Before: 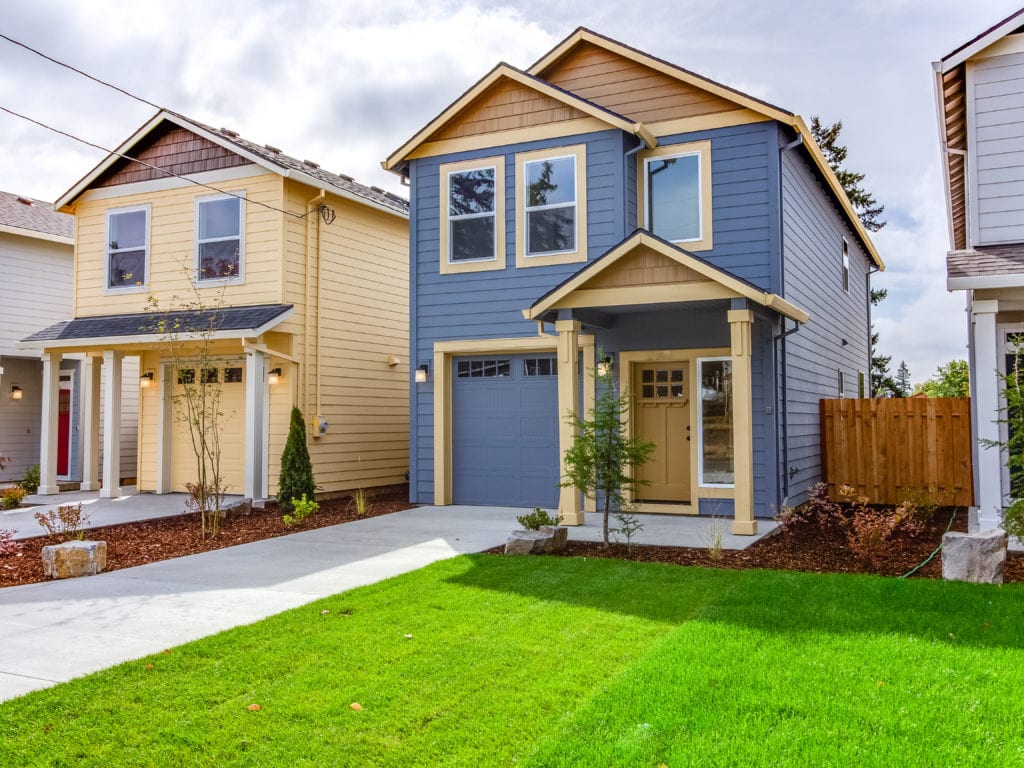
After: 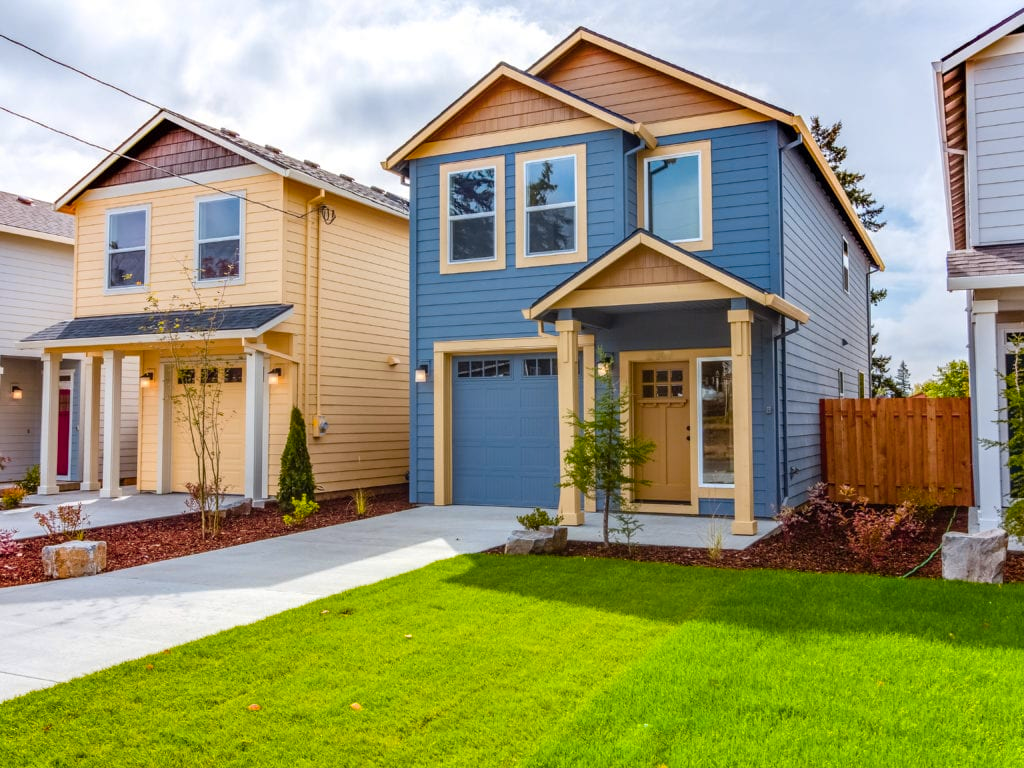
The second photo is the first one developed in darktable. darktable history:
color balance rgb: linear chroma grading › global chroma 3.906%, perceptual saturation grading › global saturation 19.687%, hue shift -9.2°
color correction: highlights b* 0.047
